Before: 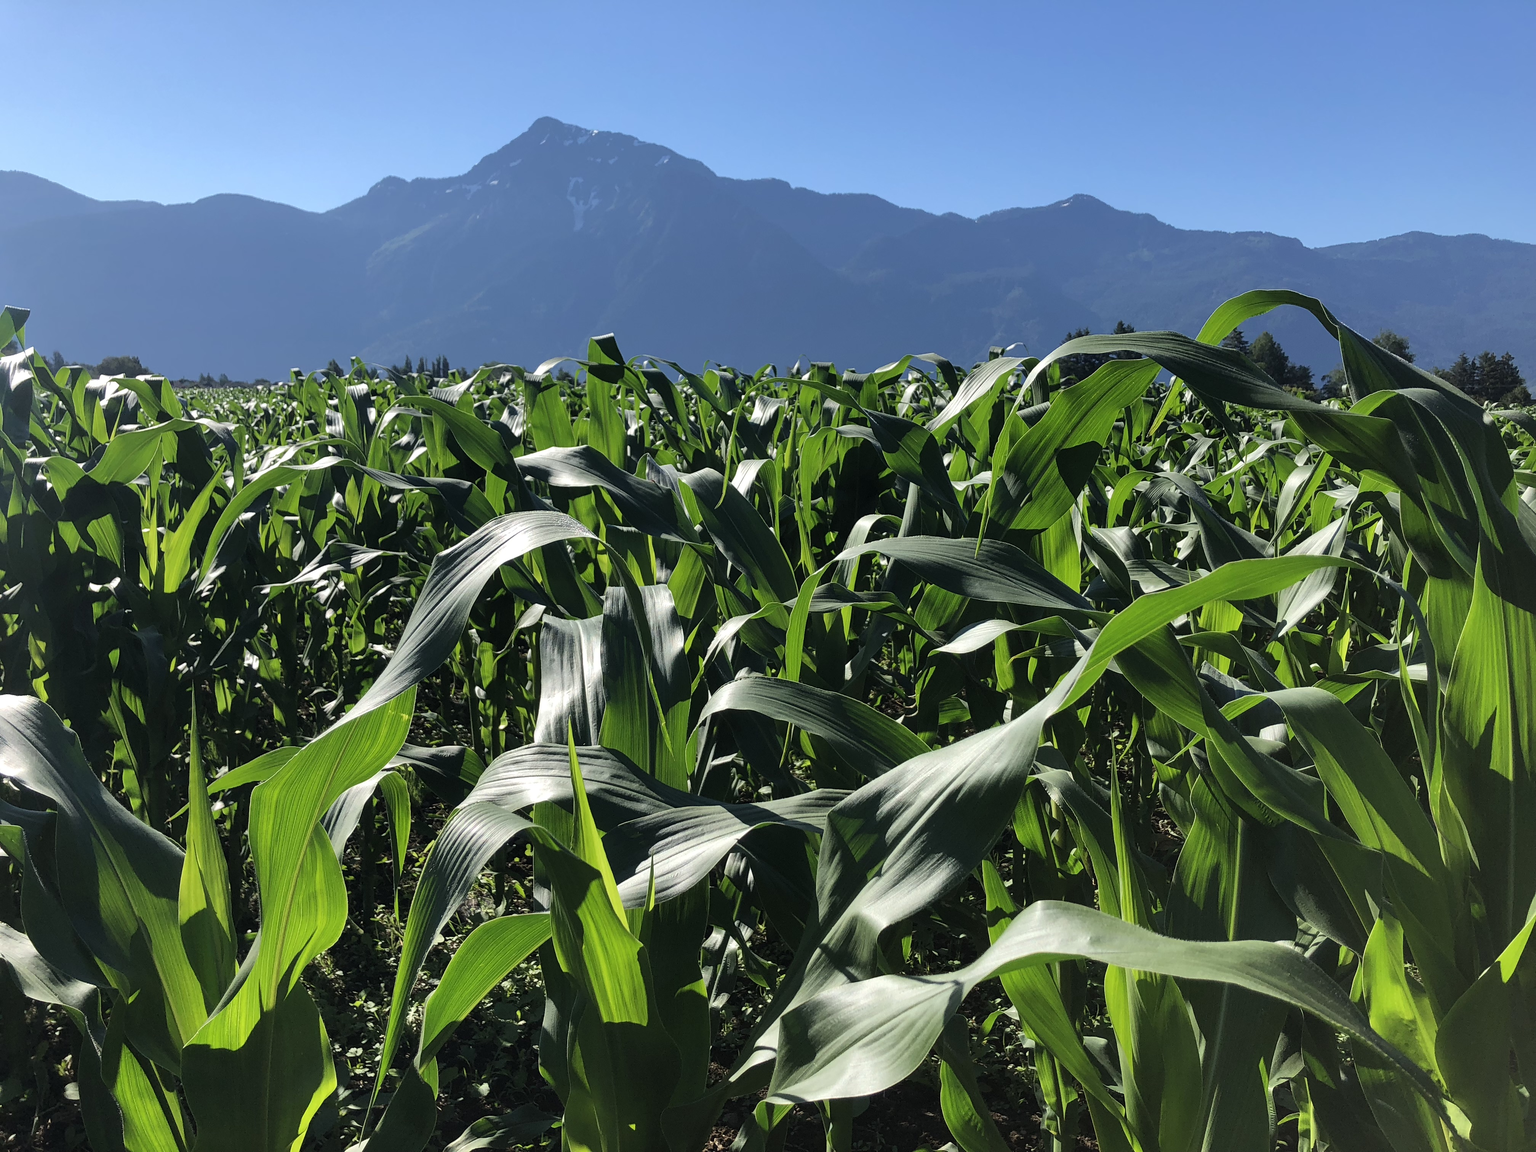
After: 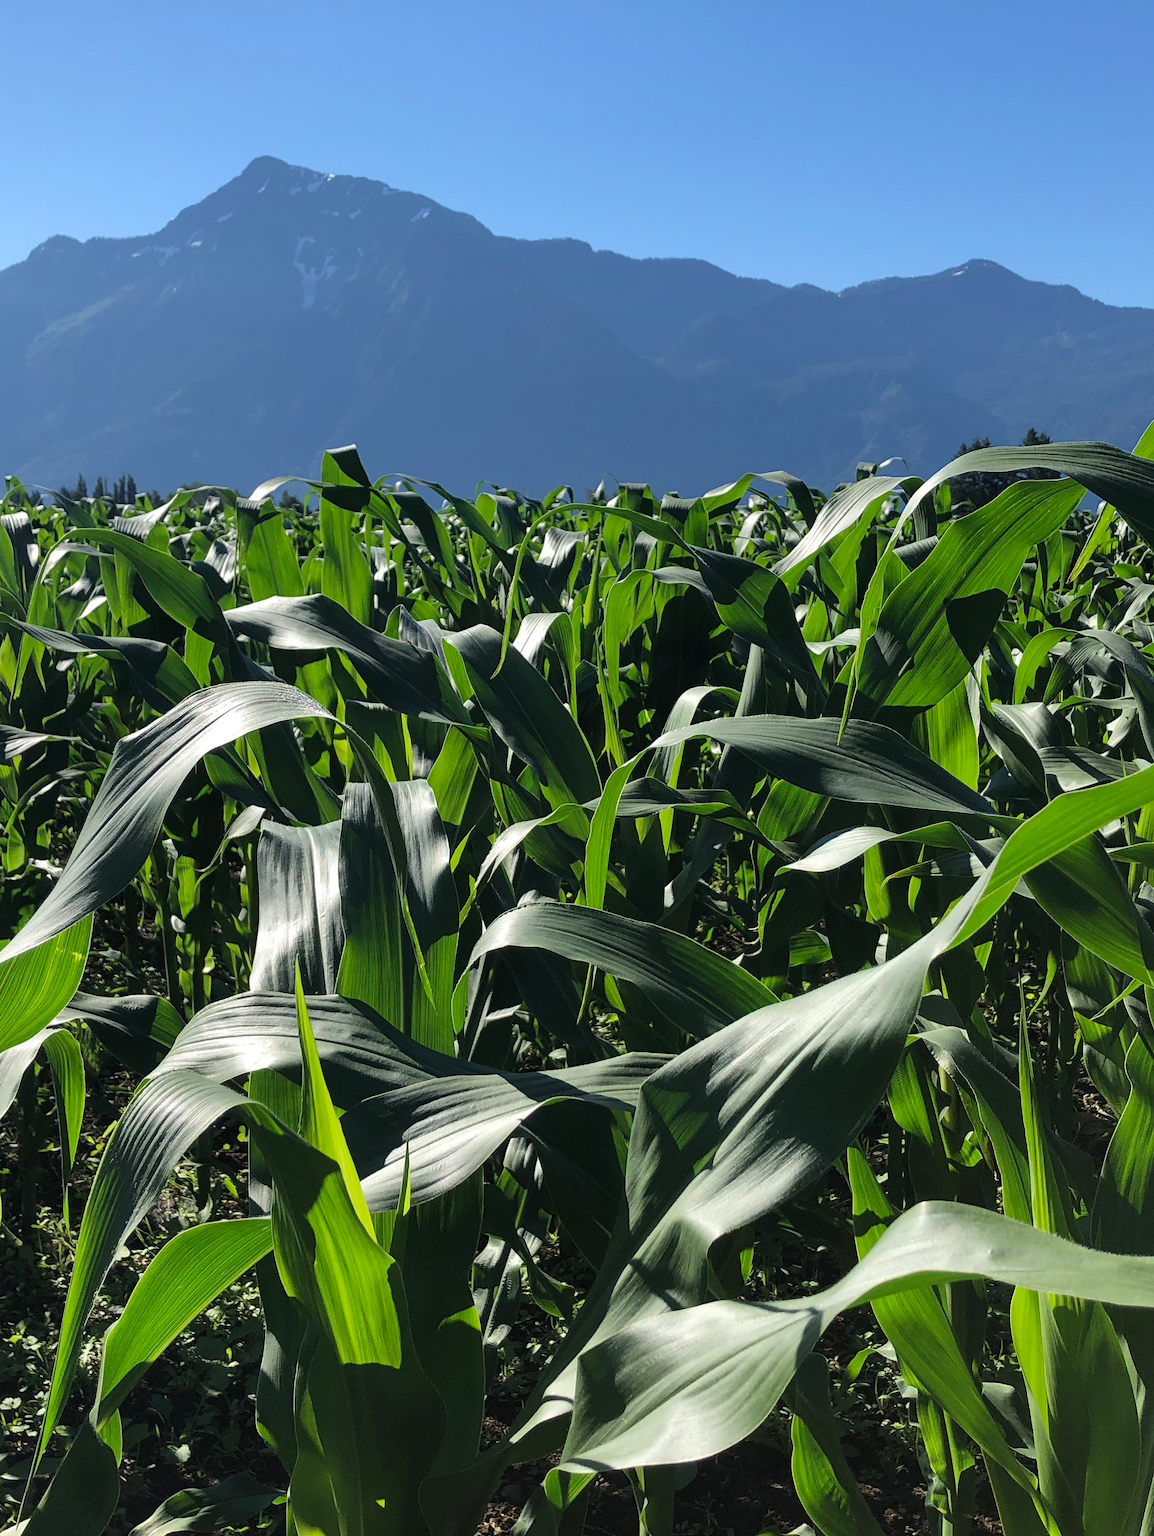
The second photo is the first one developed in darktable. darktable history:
crop and rotate: left 22.605%, right 21.044%
